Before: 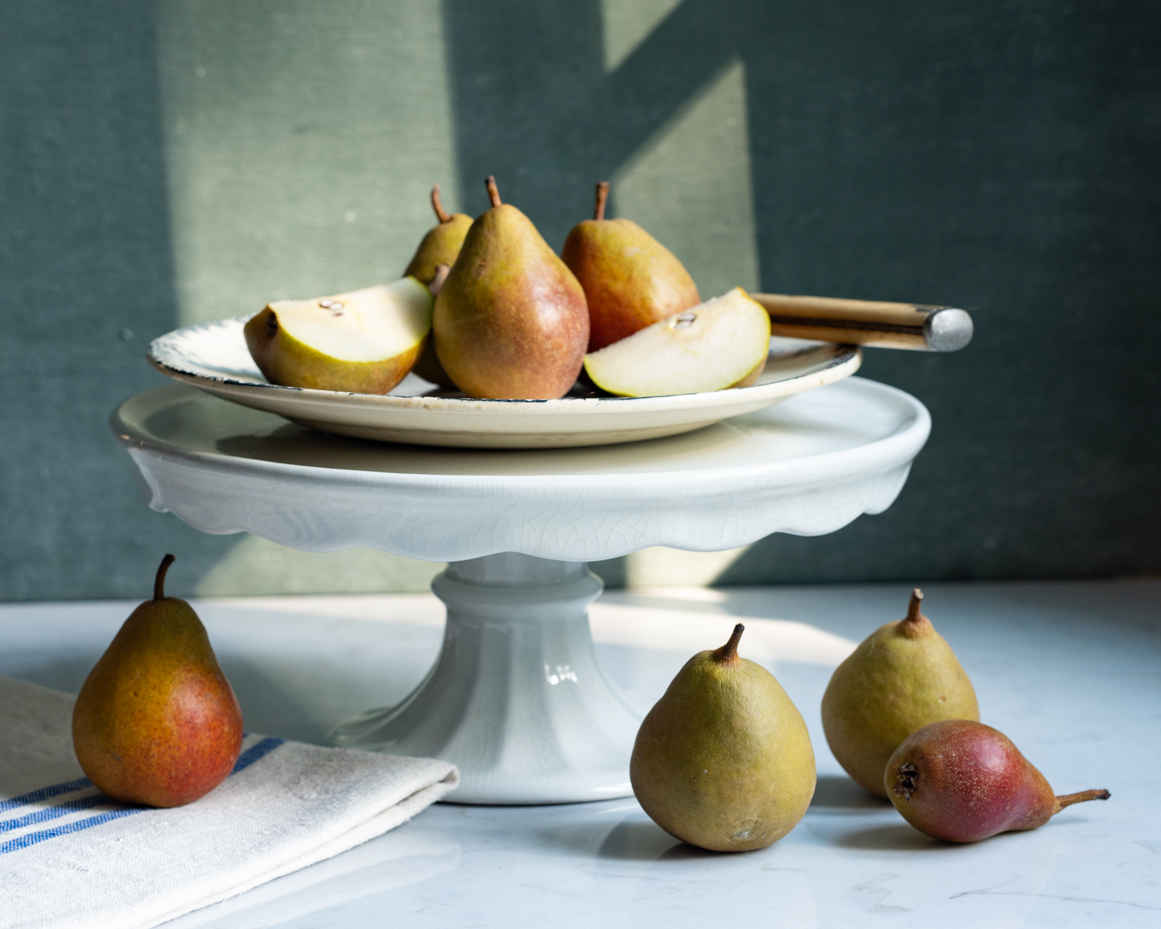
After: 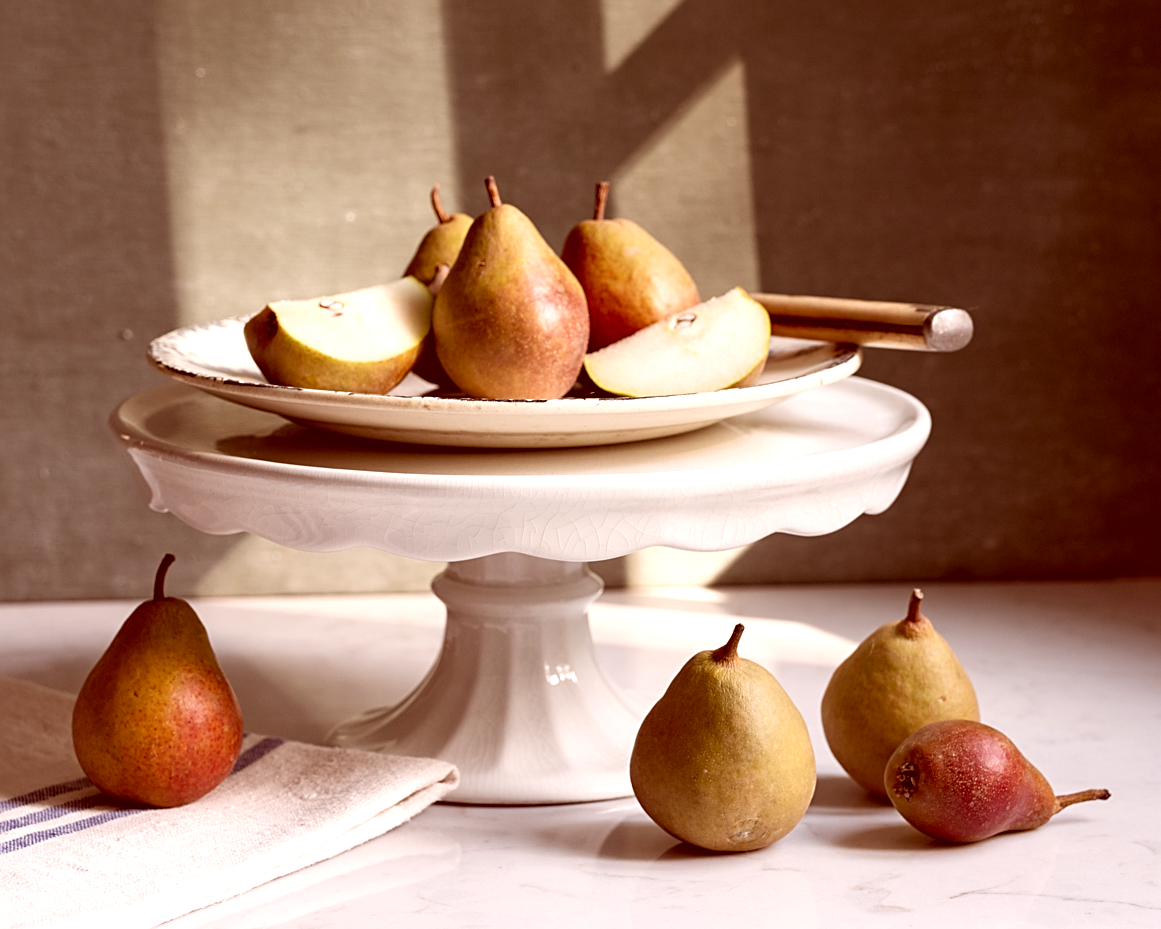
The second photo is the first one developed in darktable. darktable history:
contrast brightness saturation: saturation -0.09
exposure: black level correction 0.001, exposure 0.295 EV, compensate highlight preservation false
color correction: highlights a* 9.46, highlights b* 8.59, shadows a* 39.82, shadows b* 39.21, saturation 0.784
sharpen: on, module defaults
